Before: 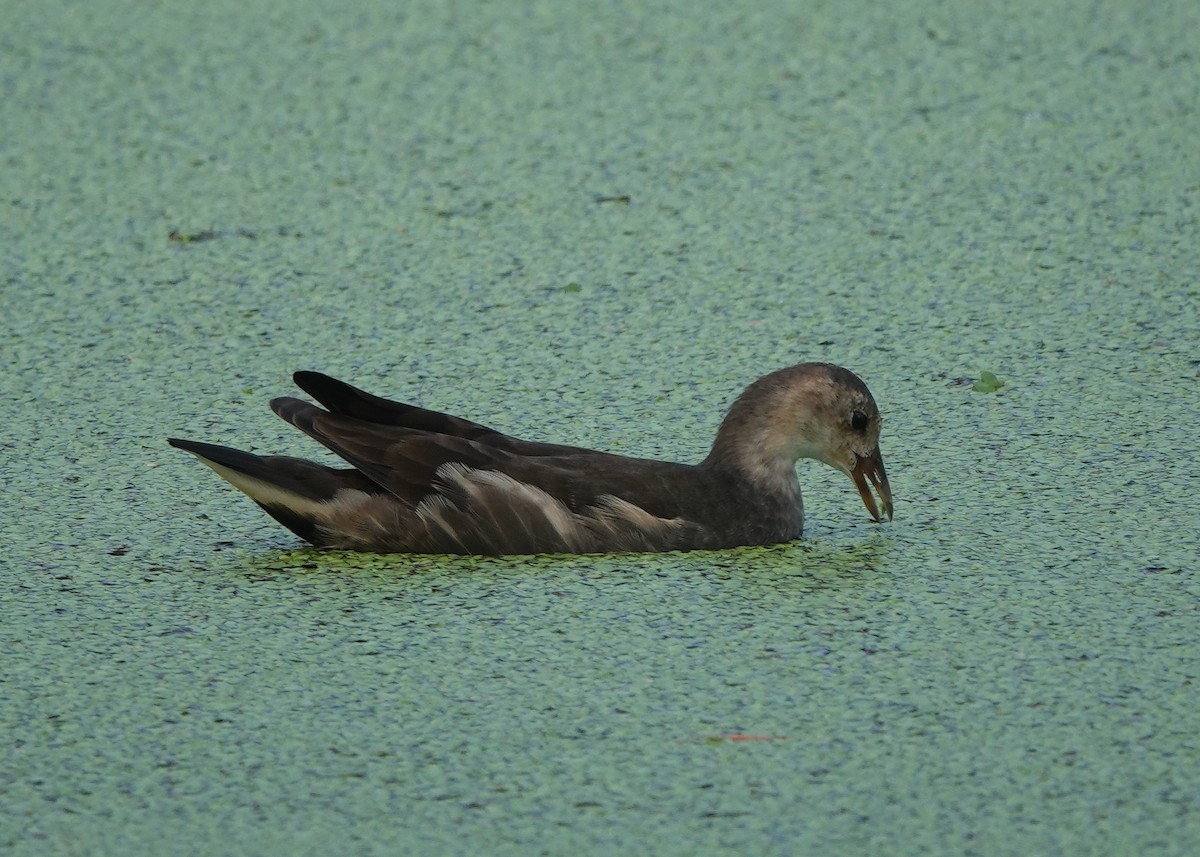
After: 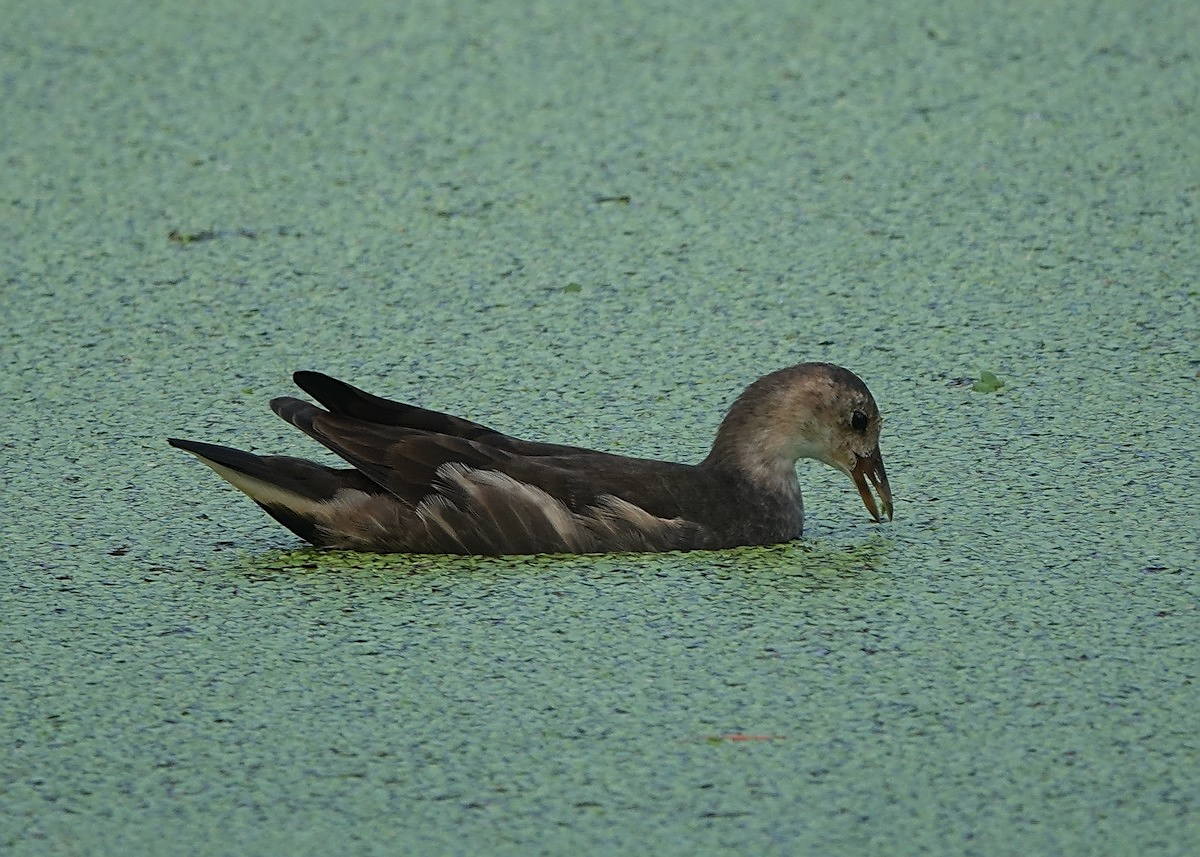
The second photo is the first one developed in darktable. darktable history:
exposure: exposure -0.041 EV, compensate highlight preservation false
sharpen: on, module defaults
